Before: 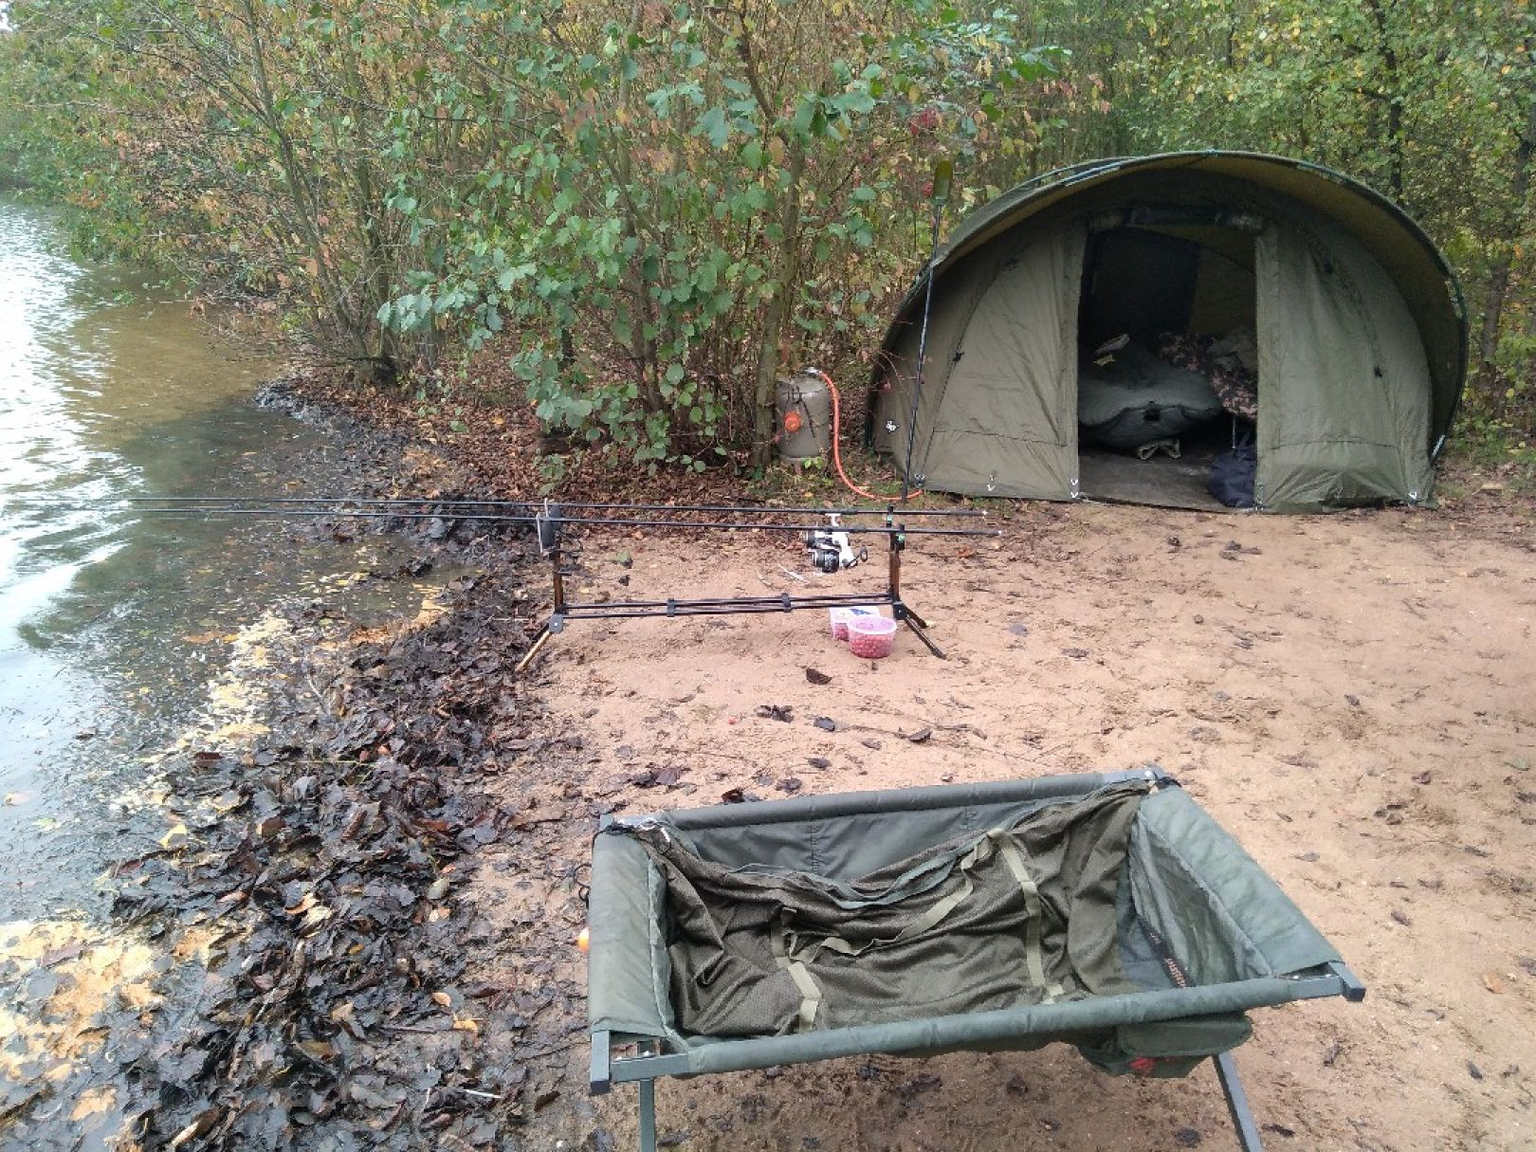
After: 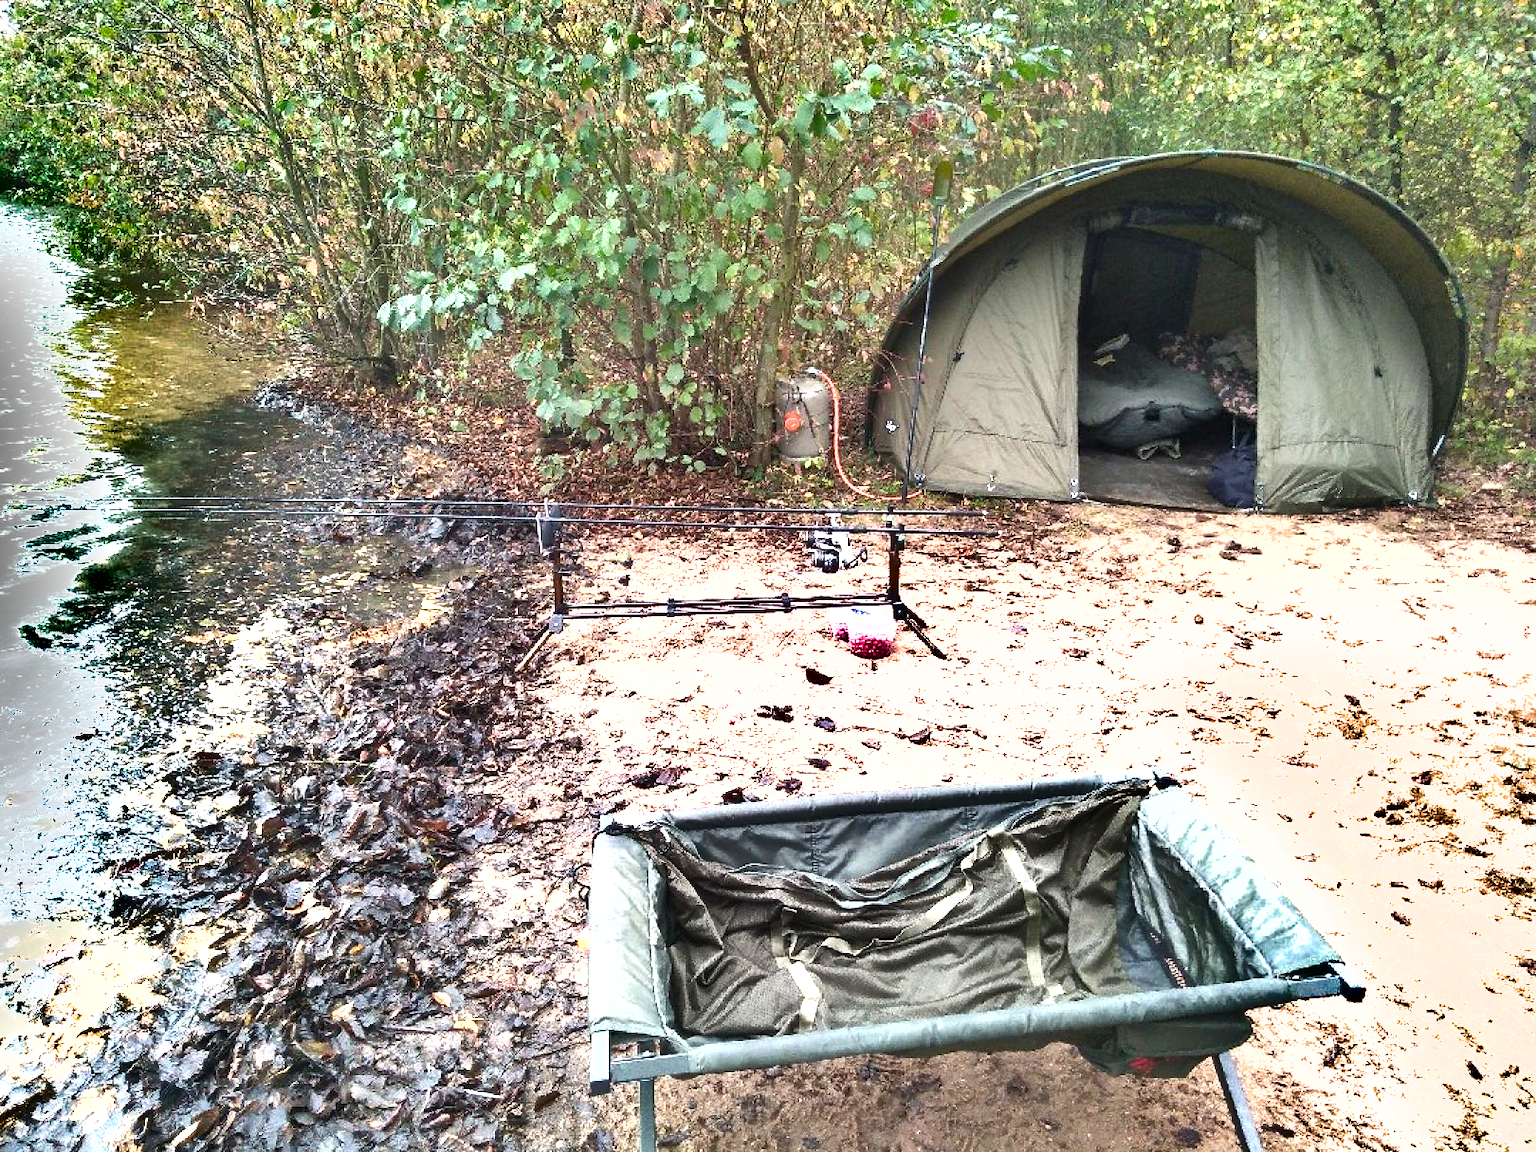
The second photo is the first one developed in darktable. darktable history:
shadows and highlights: radius 106.58, shadows 40.38, highlights -72.3, low approximation 0.01, soften with gaussian
exposure: black level correction 0, exposure 1.291 EV, compensate exposure bias true, compensate highlight preservation false
